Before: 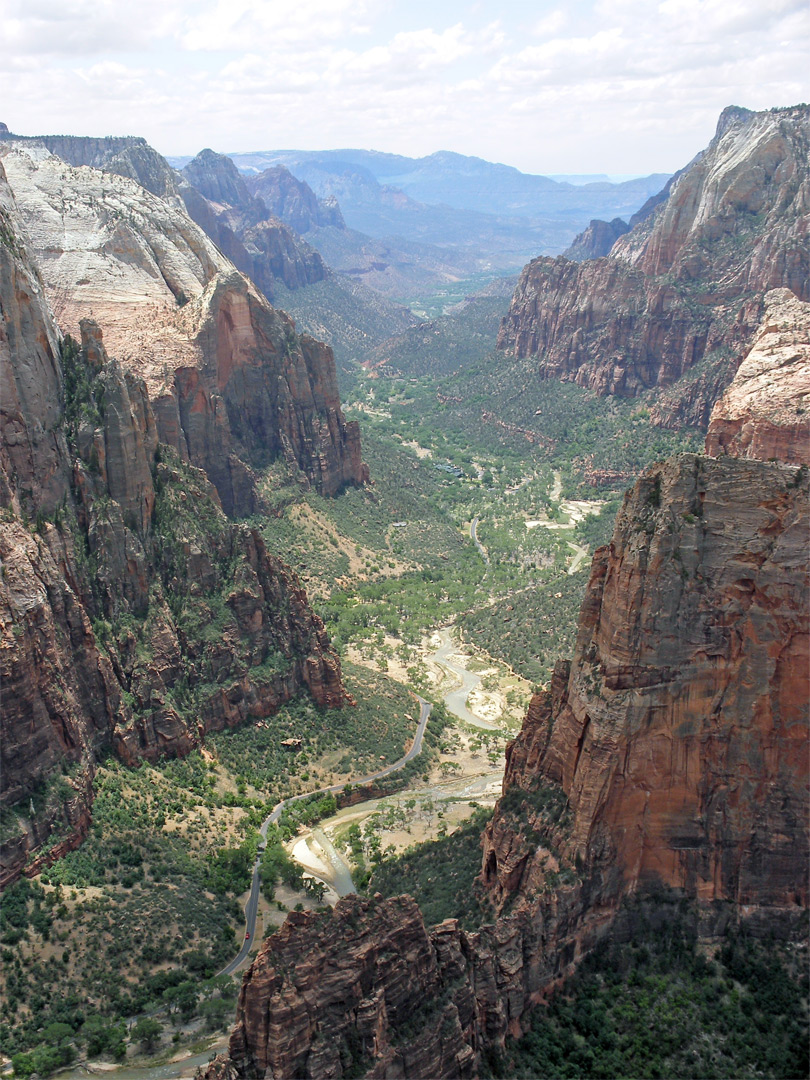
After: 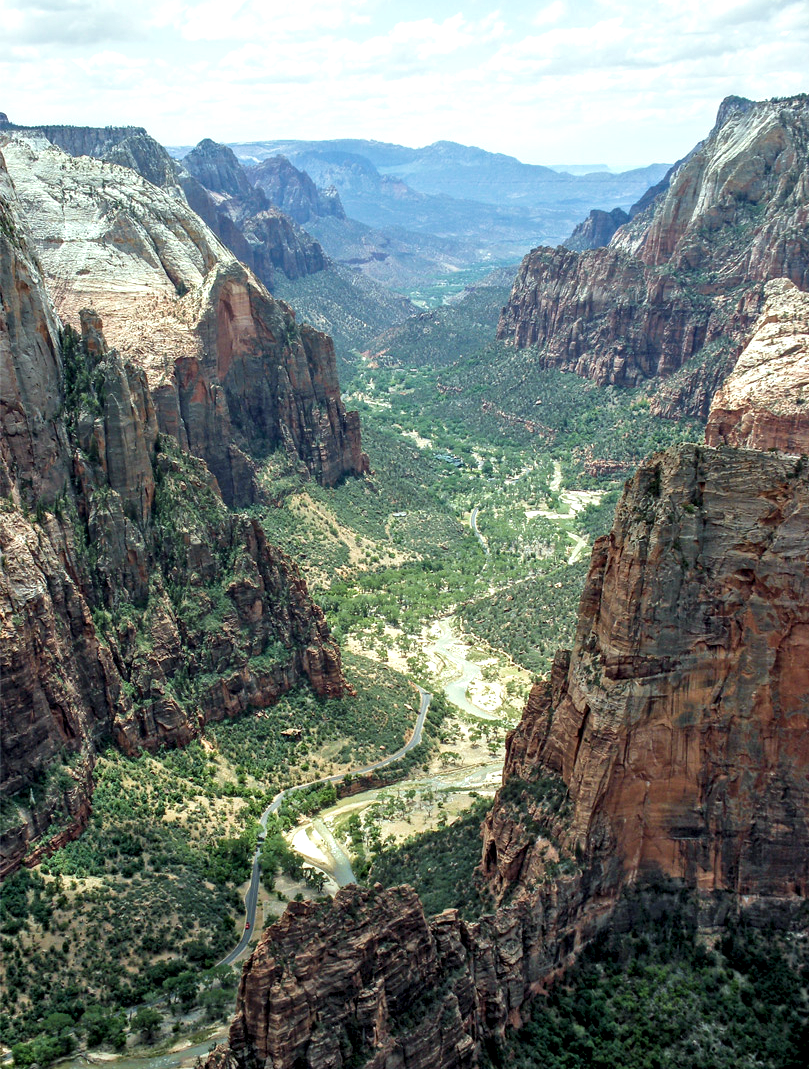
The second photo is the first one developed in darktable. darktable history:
velvia: on, module defaults
crop: top 1.016%, right 0.04%
color correction: highlights a* -6.46, highlights b* 0.765
exposure: compensate highlight preservation false
local contrast: highlights 60%, shadows 62%, detail 160%
